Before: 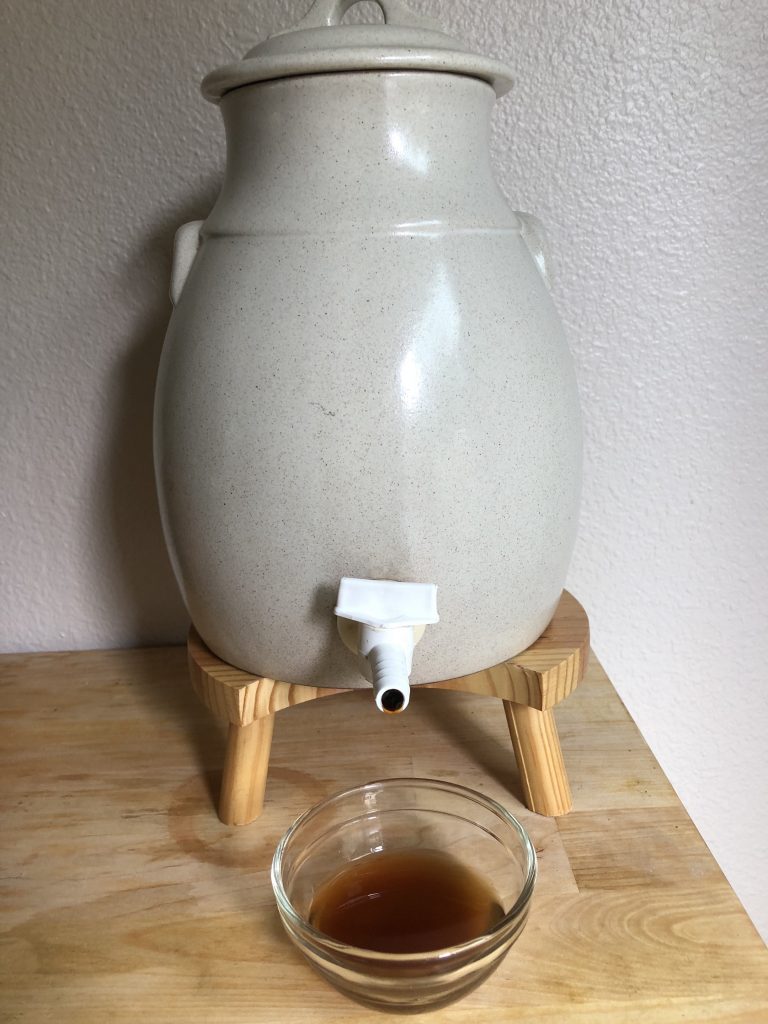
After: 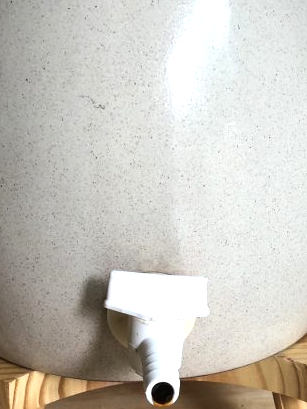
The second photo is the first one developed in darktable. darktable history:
tone equalizer: -8 EV -0.417 EV, -7 EV -0.389 EV, -6 EV -0.333 EV, -5 EV -0.222 EV, -3 EV 0.222 EV, -2 EV 0.333 EV, -1 EV 0.389 EV, +0 EV 0.417 EV, edges refinement/feathering 500, mask exposure compensation -1.57 EV, preserve details no
crop: left 30%, top 30%, right 30%, bottom 30%
